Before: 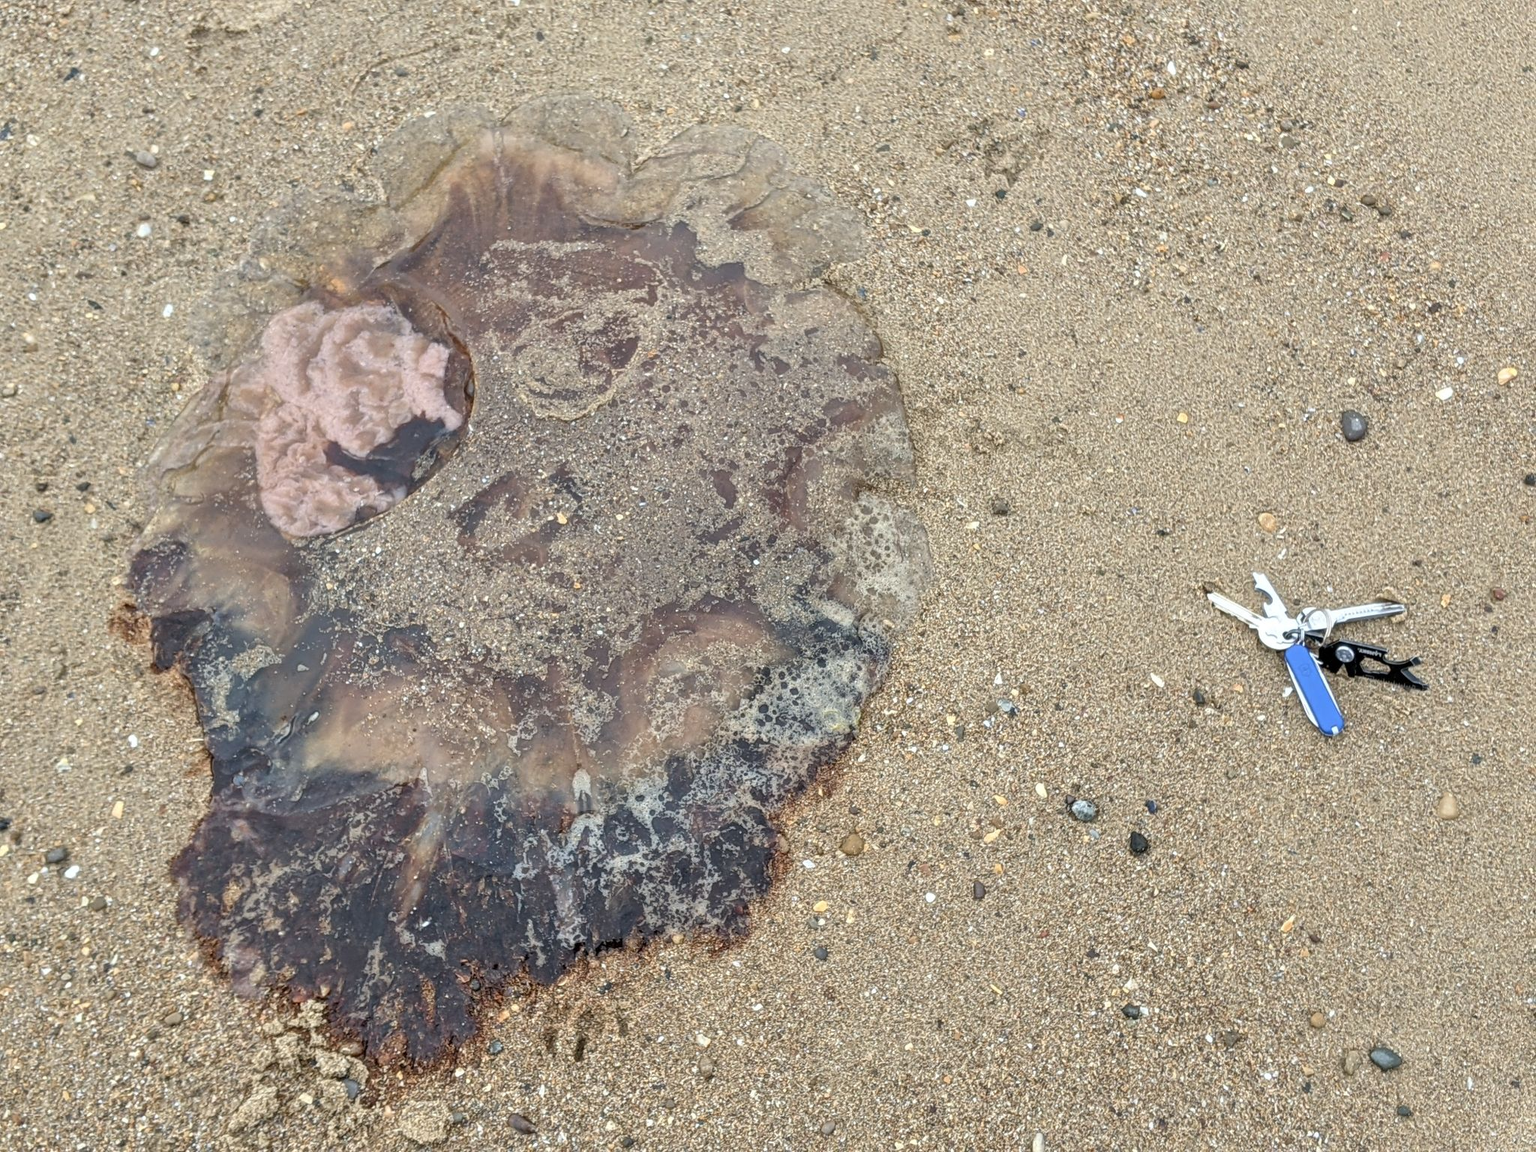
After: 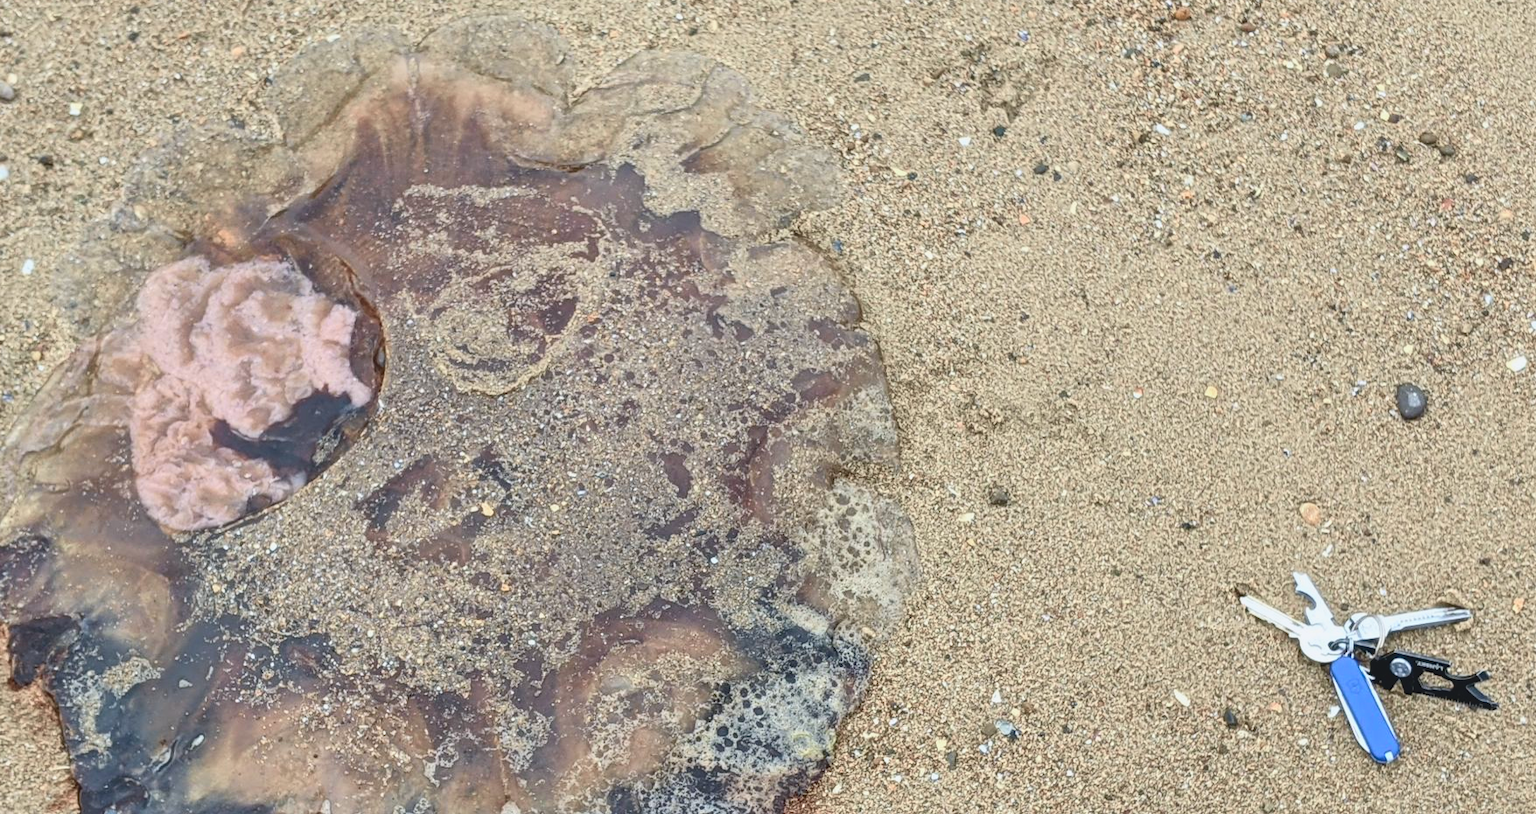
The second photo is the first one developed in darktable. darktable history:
tone curve: curves: ch0 [(0, 0.084) (0.155, 0.169) (0.46, 0.466) (0.751, 0.788) (1, 0.961)]; ch1 [(0, 0) (0.43, 0.408) (0.476, 0.469) (0.505, 0.503) (0.553, 0.563) (0.592, 0.581) (0.631, 0.625) (1, 1)]; ch2 [(0, 0) (0.505, 0.495) (0.55, 0.557) (0.583, 0.573) (1, 1)], color space Lab, independent channels, preserve colors none
crop and rotate: left 9.422%, top 7.11%, right 4.803%, bottom 32.23%
